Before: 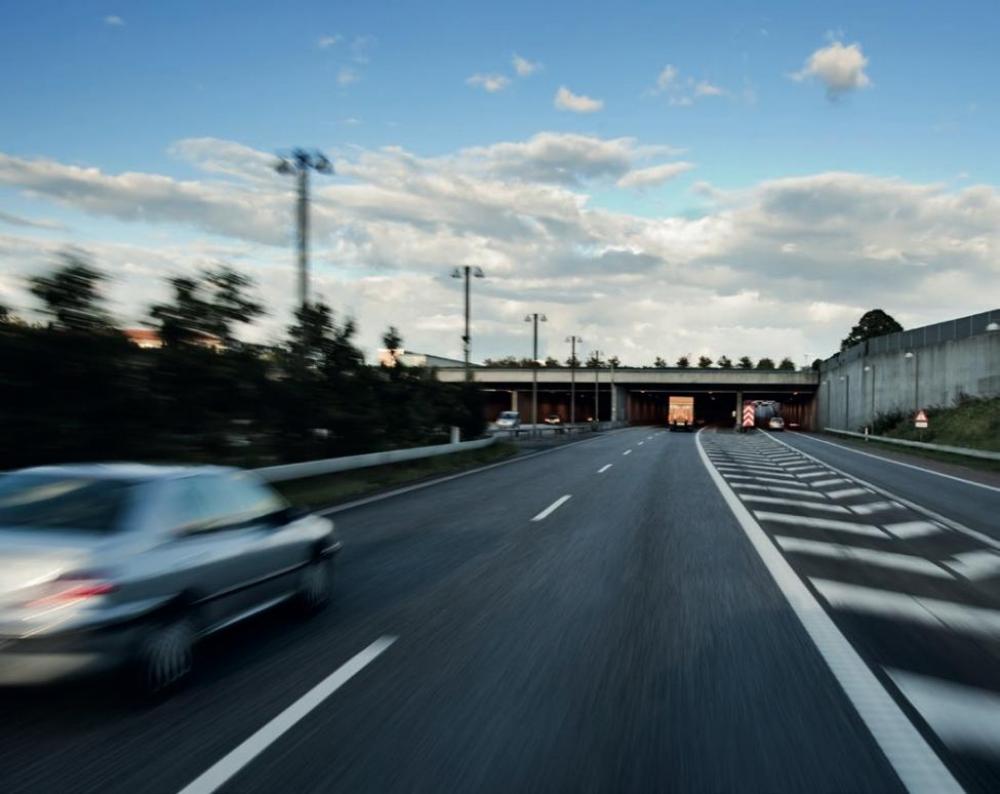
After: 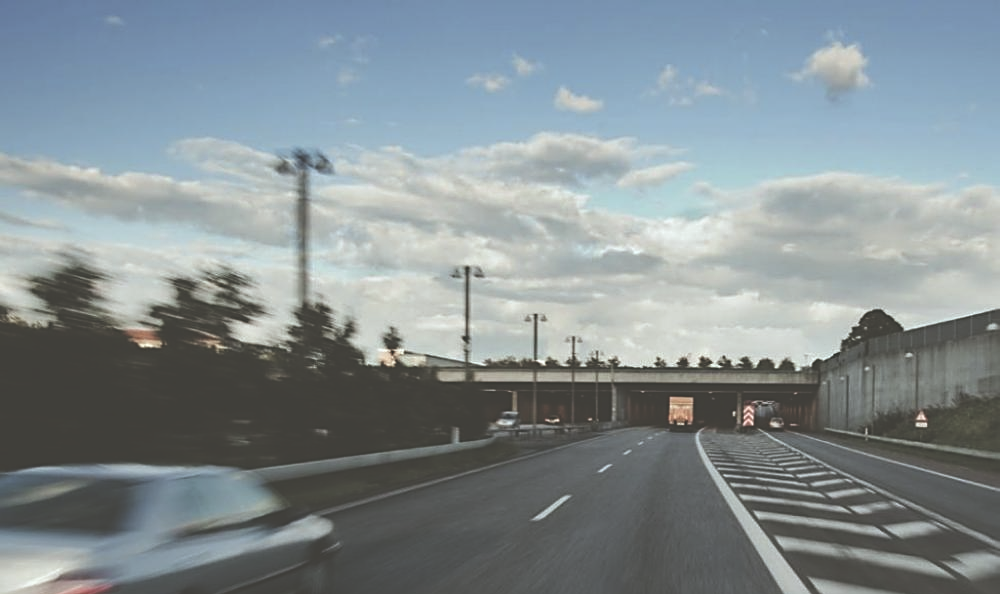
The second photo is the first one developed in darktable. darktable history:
crop: bottom 24.967%
sharpen: on, module defaults
color balance: lift [1, 0.994, 1.002, 1.006], gamma [0.957, 1.081, 1.016, 0.919], gain [0.97, 0.972, 1.01, 1.028], input saturation 91.06%, output saturation 79.8%
exposure: black level correction -0.062, exposure -0.05 EV, compensate highlight preservation false
